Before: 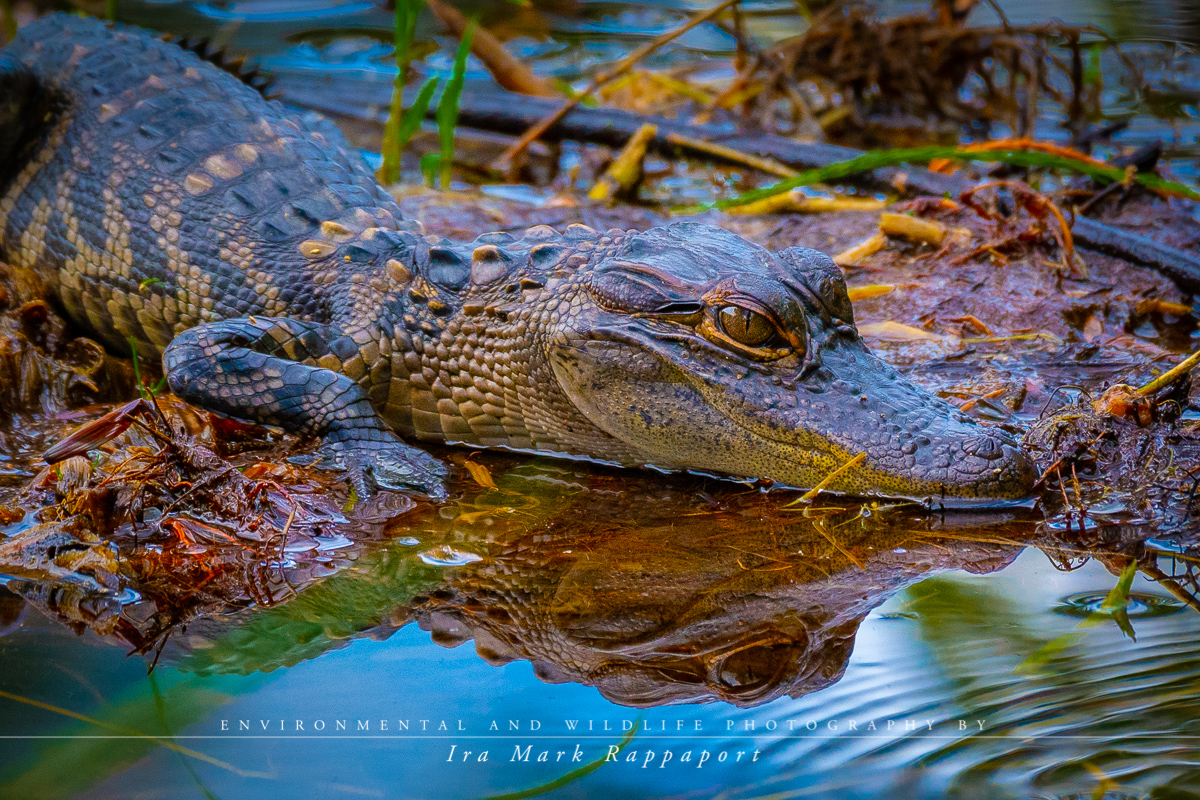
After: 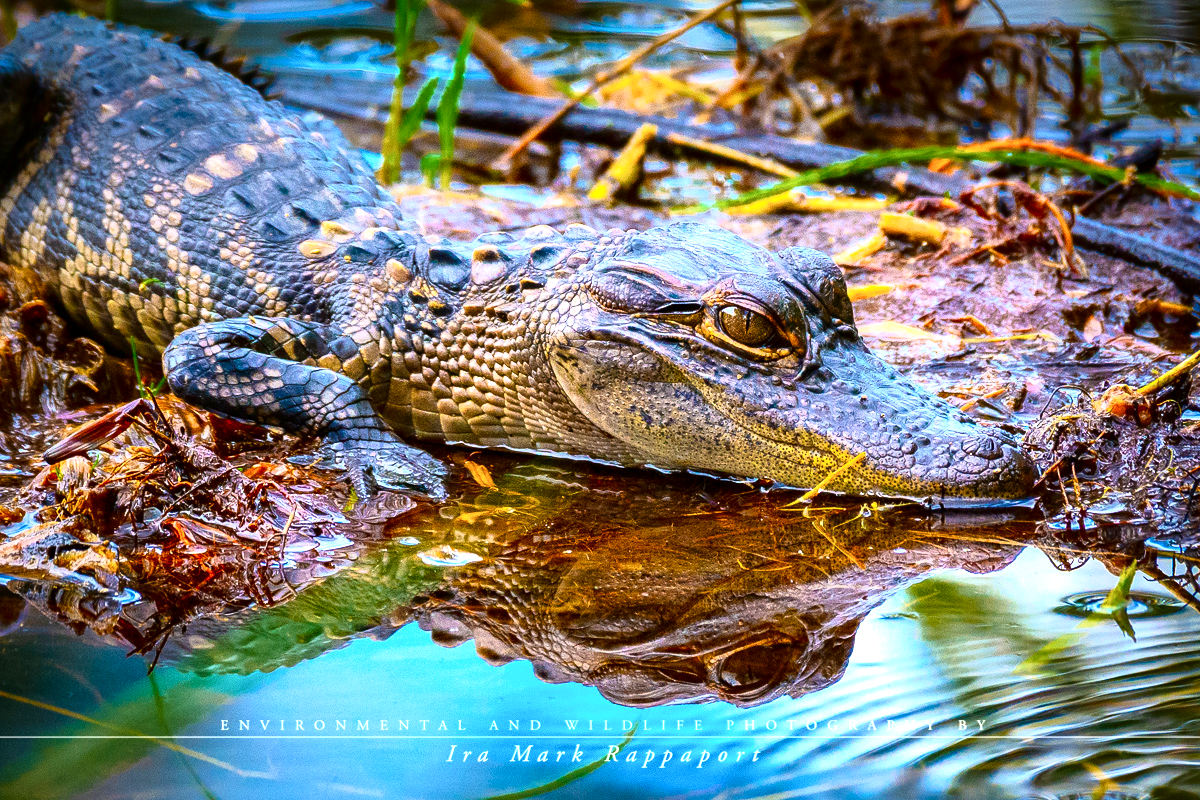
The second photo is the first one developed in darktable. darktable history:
exposure: black level correction 0, exposure 1.2 EV, compensate highlight preservation false
tone curve: curves: ch0 [(0, 0) (0.042, 0.01) (0.223, 0.123) (0.59, 0.574) (0.802, 0.868) (1, 1)], color space Lab, independent channels, preserve colors none
